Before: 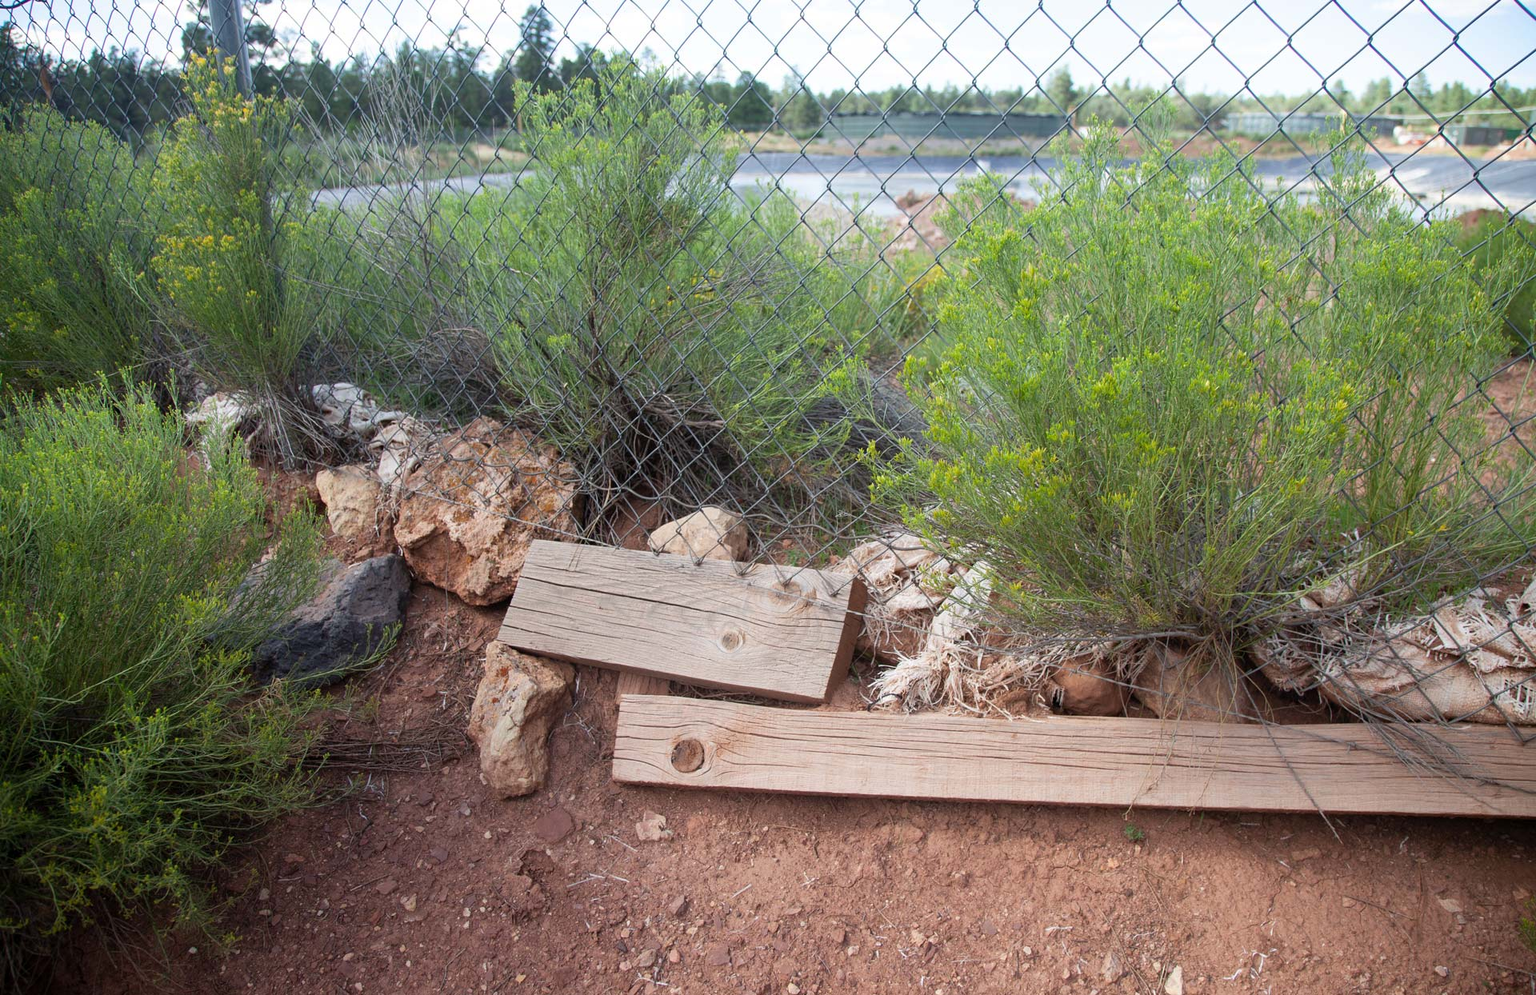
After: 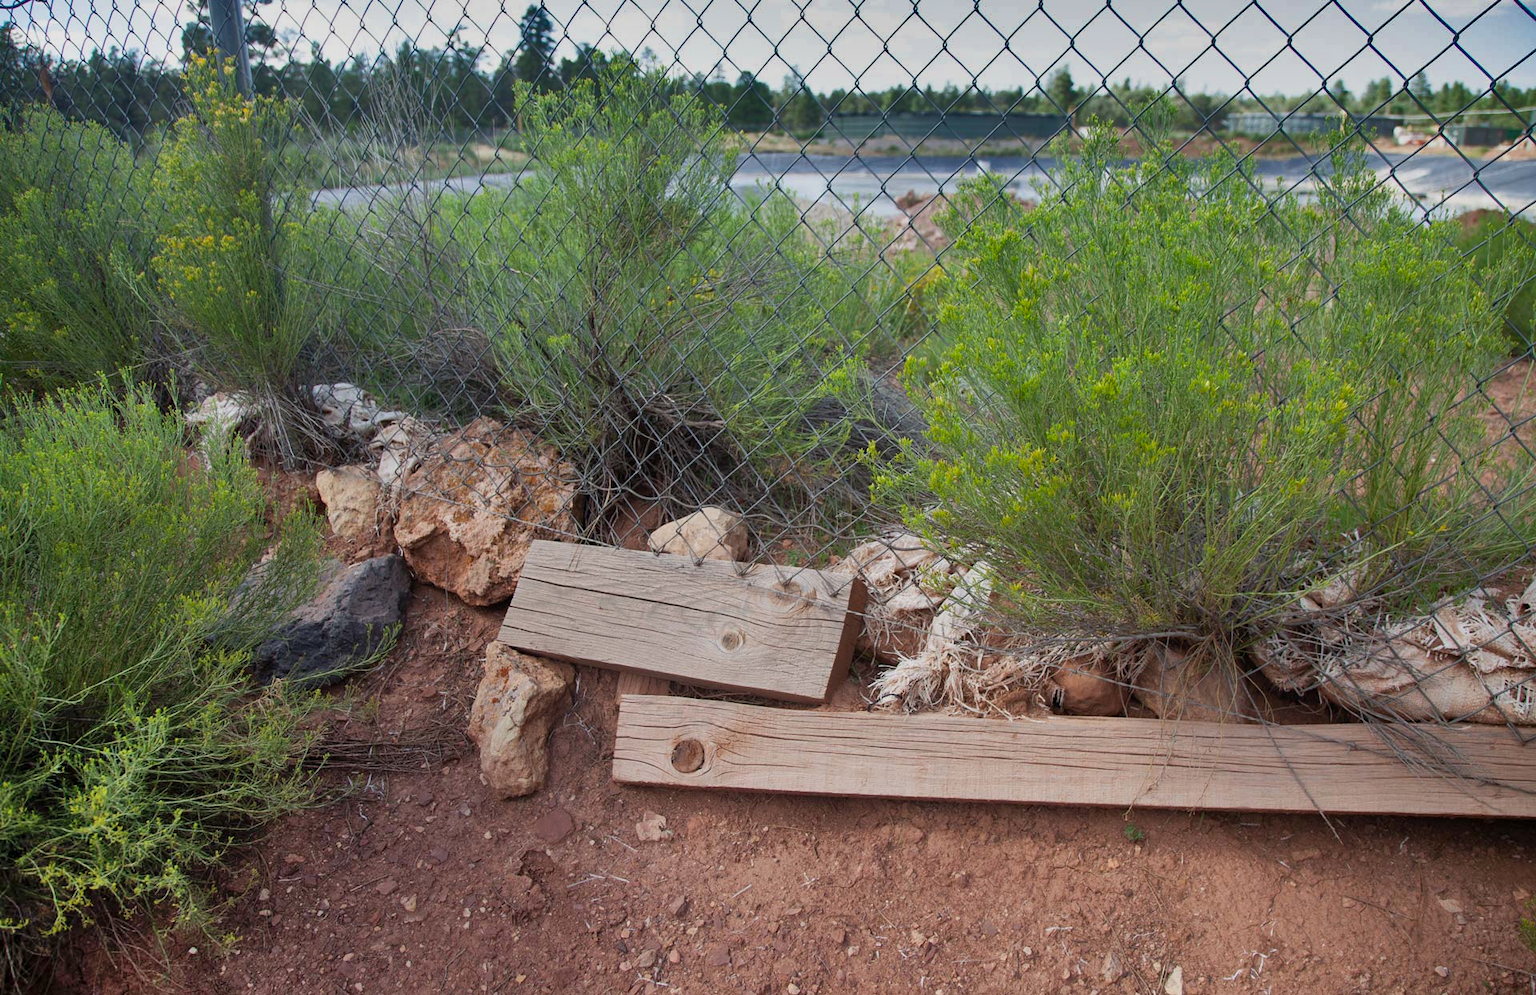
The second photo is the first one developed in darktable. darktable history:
shadows and highlights: shadows 81.53, white point adjustment -8.88, highlights -61.44, soften with gaussian
exposure: compensate highlight preservation false
